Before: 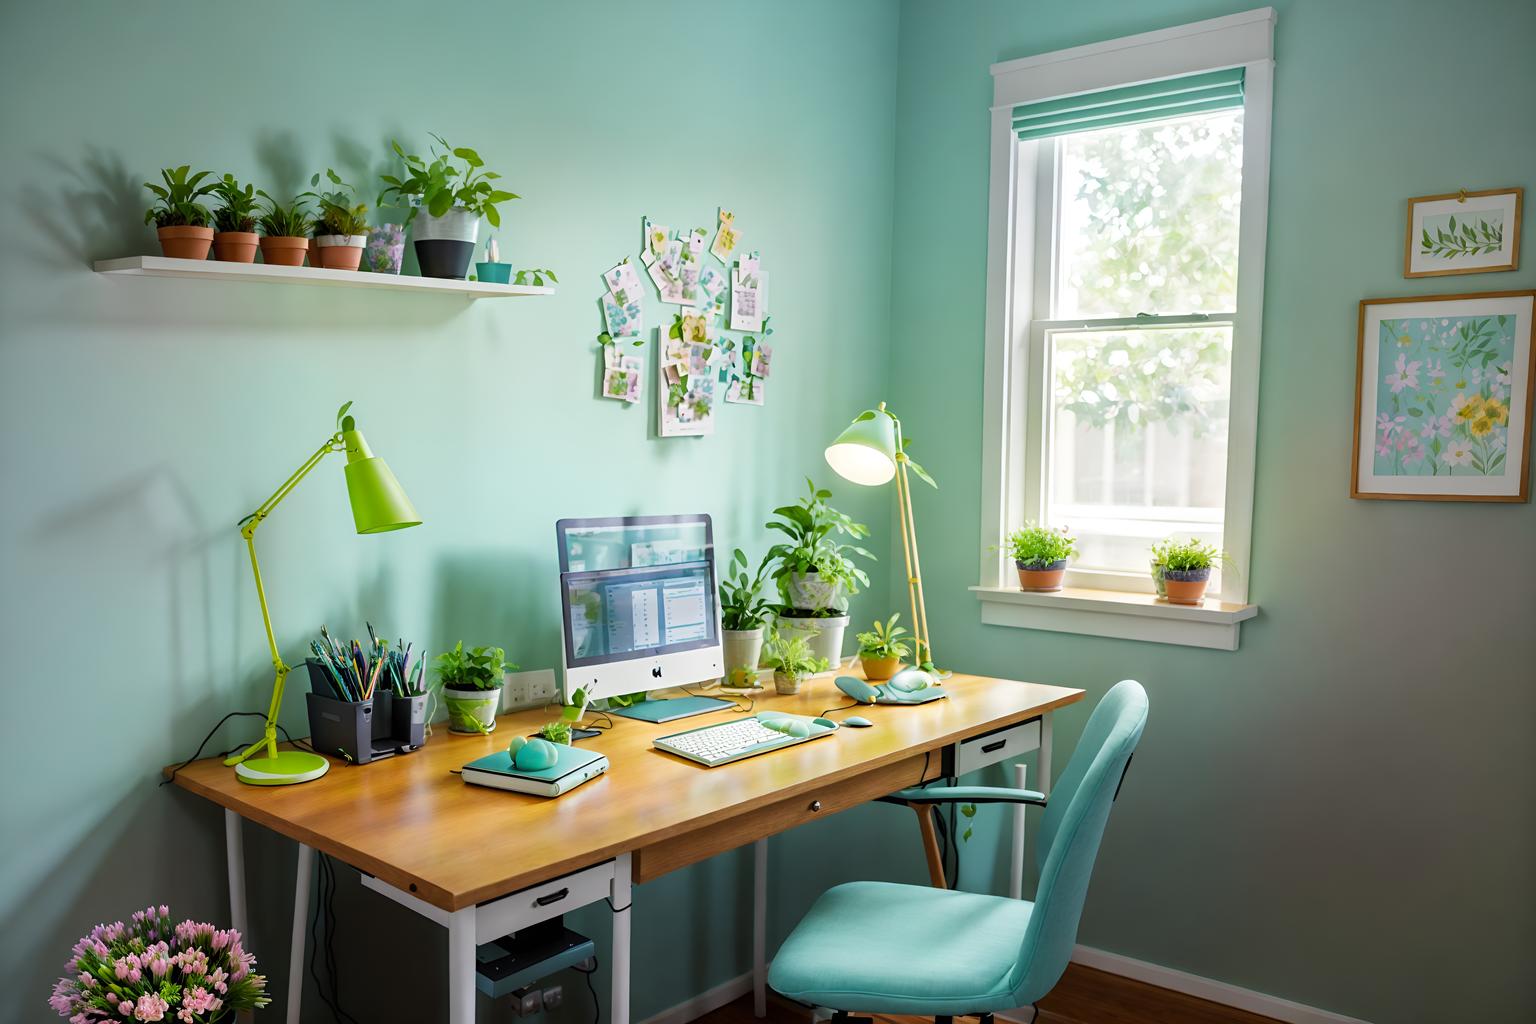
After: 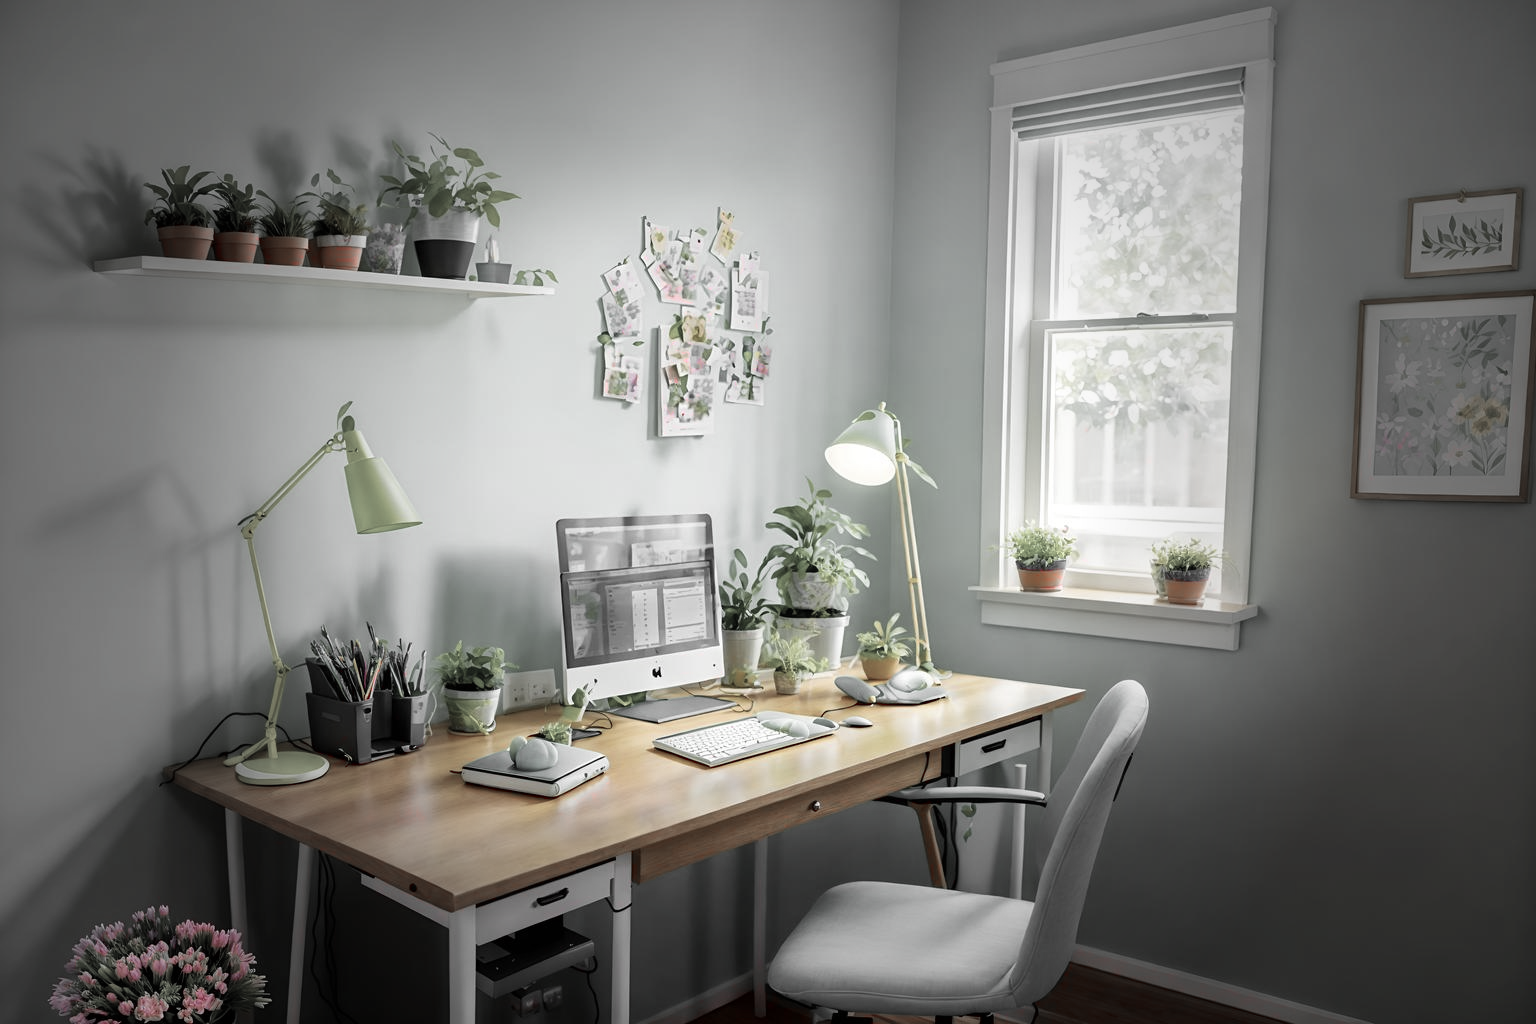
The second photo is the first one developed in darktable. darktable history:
vignetting: fall-off start 40.43%, fall-off radius 41.14%
color zones: curves: ch1 [(0, 0.831) (0.08, 0.771) (0.157, 0.268) (0.241, 0.207) (0.562, -0.005) (0.714, -0.013) (0.876, 0.01) (1, 0.831)]
